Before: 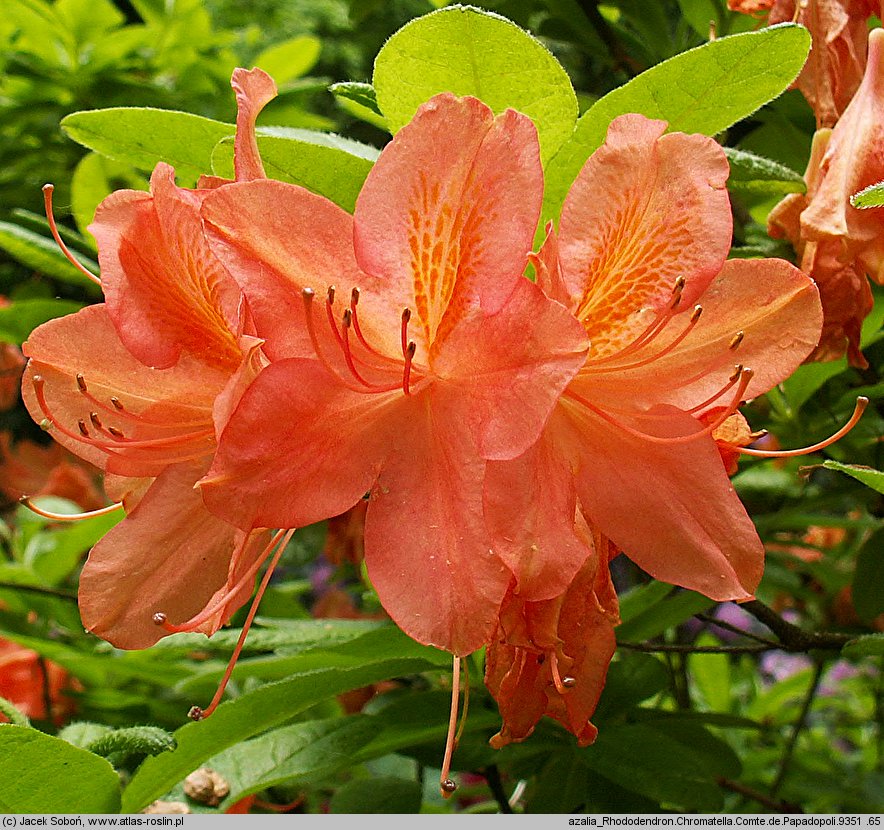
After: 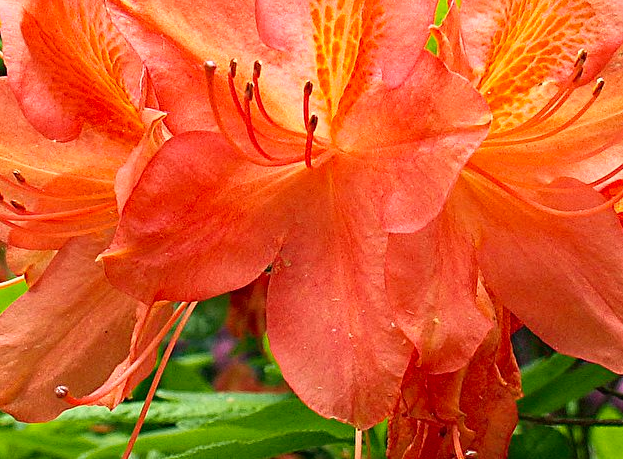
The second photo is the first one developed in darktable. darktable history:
crop: left 11.157%, top 27.423%, right 18.294%, bottom 17.219%
tone curve: curves: ch0 [(0, 0) (0.051, 0.047) (0.102, 0.099) (0.236, 0.249) (0.429, 0.473) (0.67, 0.755) (0.875, 0.948) (1, 0.985)]; ch1 [(0, 0) (0.339, 0.298) (0.402, 0.363) (0.453, 0.413) (0.485, 0.469) (0.494, 0.493) (0.504, 0.502) (0.515, 0.526) (0.563, 0.591) (0.597, 0.639) (0.834, 0.888) (1, 1)]; ch2 [(0, 0) (0.362, 0.353) (0.425, 0.439) (0.501, 0.501) (0.537, 0.538) (0.58, 0.59) (0.642, 0.669) (0.773, 0.856) (1, 1)], color space Lab, independent channels, preserve colors none
contrast brightness saturation: saturation -0.059
